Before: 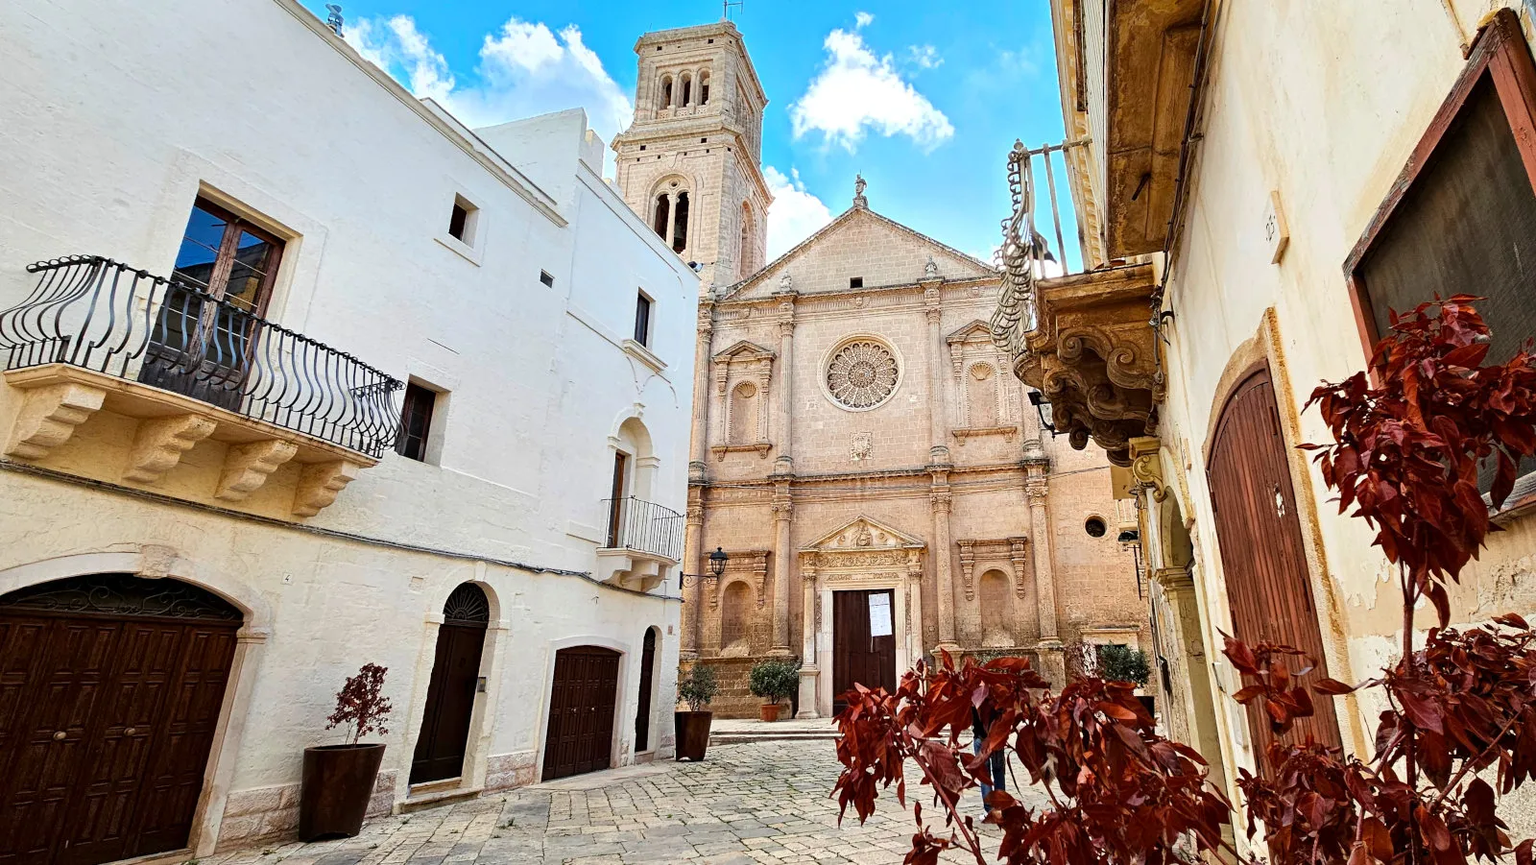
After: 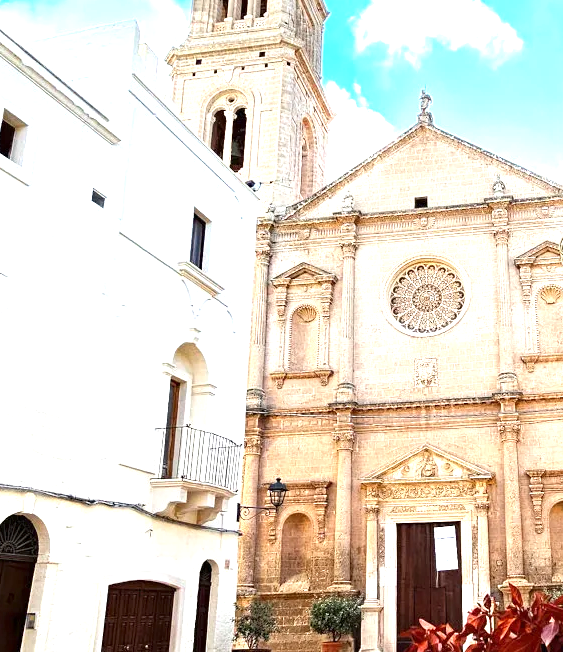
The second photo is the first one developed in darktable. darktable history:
exposure: exposure 0.95 EV, compensate highlight preservation false
crop and rotate: left 29.476%, top 10.214%, right 35.32%, bottom 17.333%
